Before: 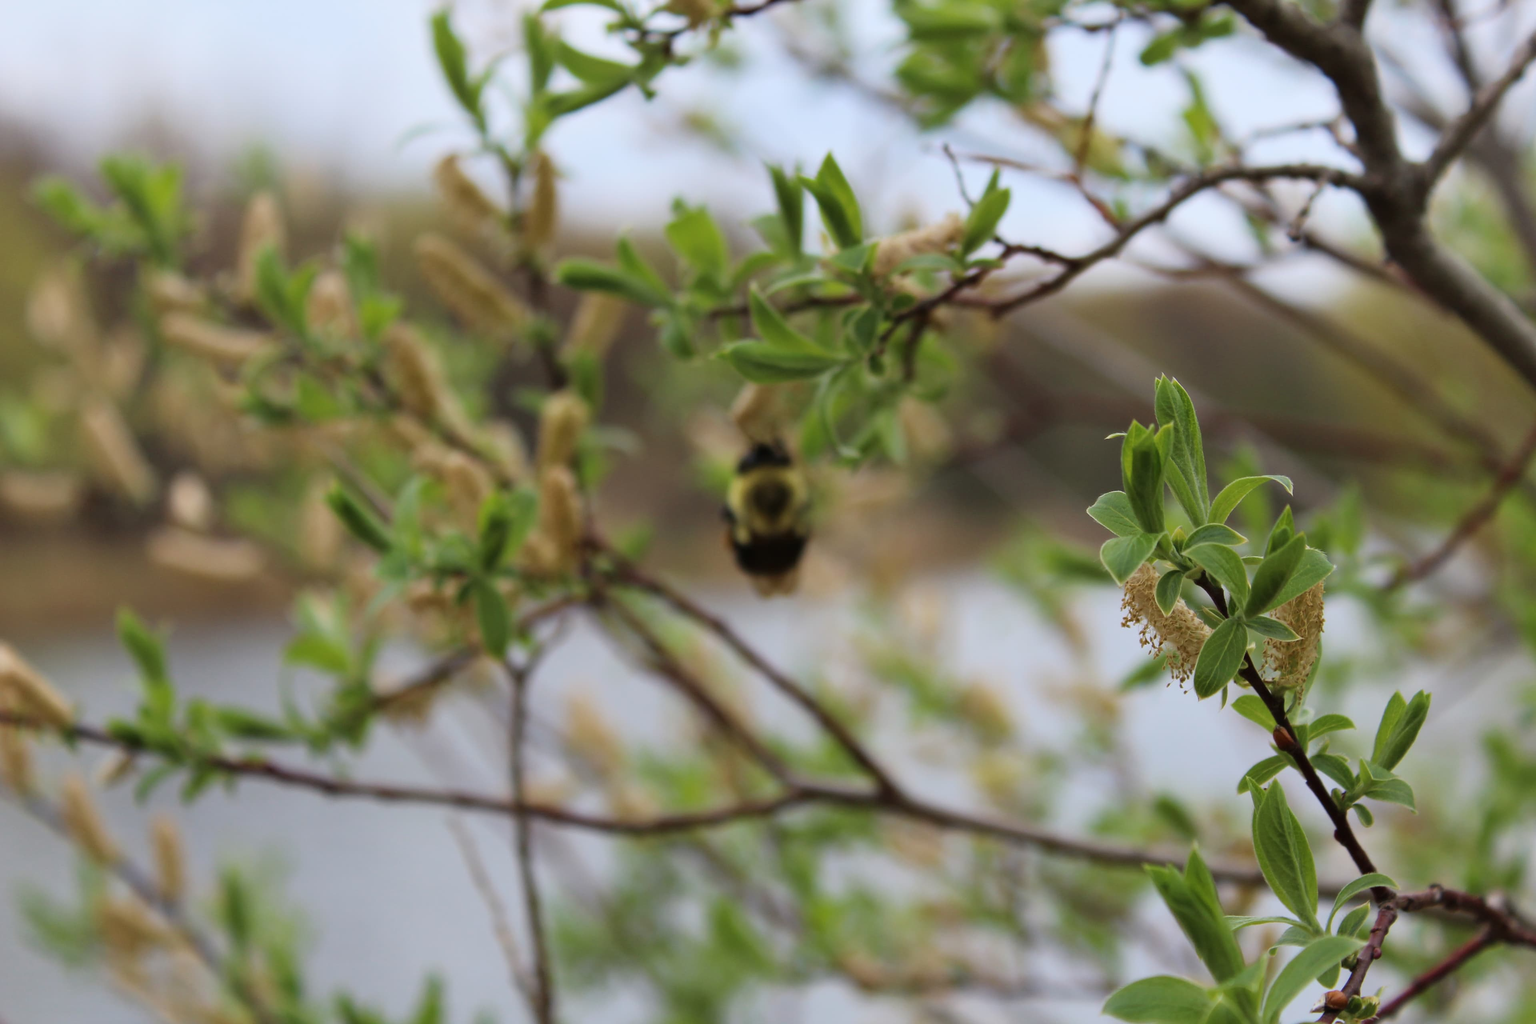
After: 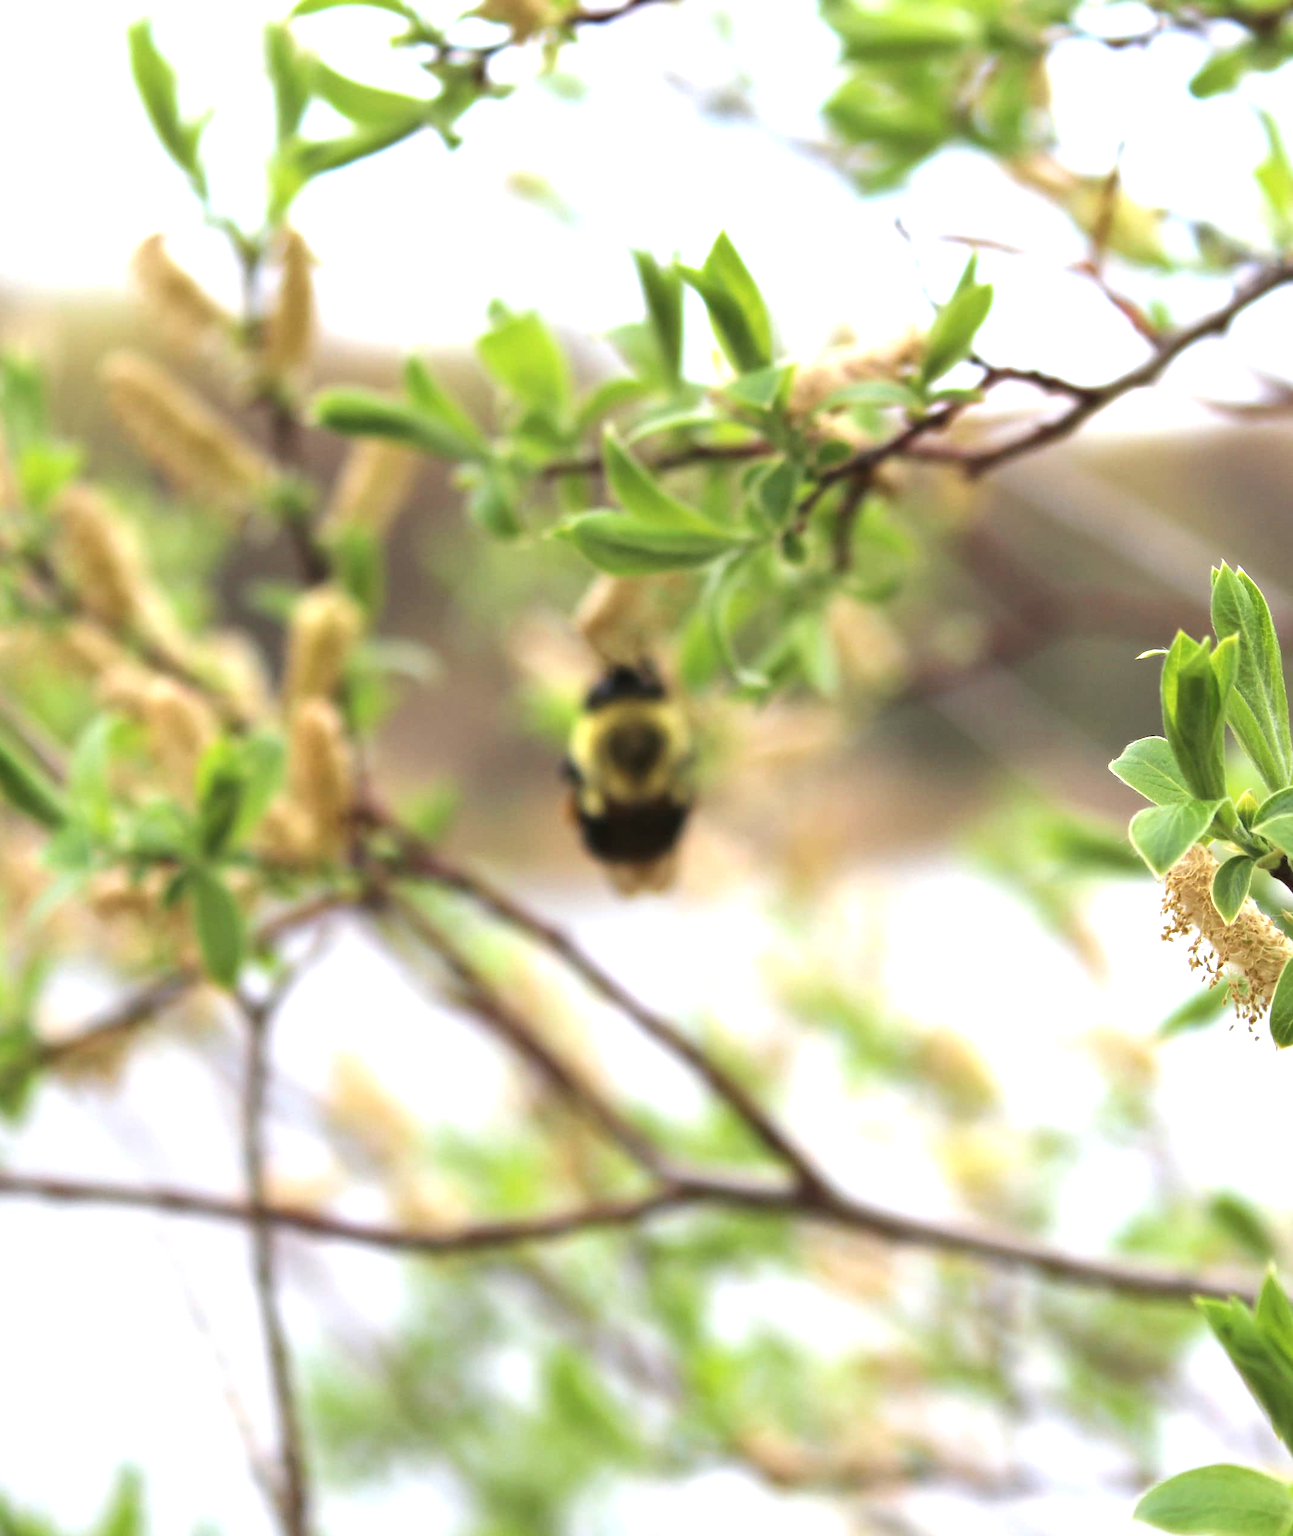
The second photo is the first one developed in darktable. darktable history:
crop and rotate: left 22.633%, right 21.204%
exposure: black level correction 0, exposure 1.458 EV, compensate highlight preservation false
